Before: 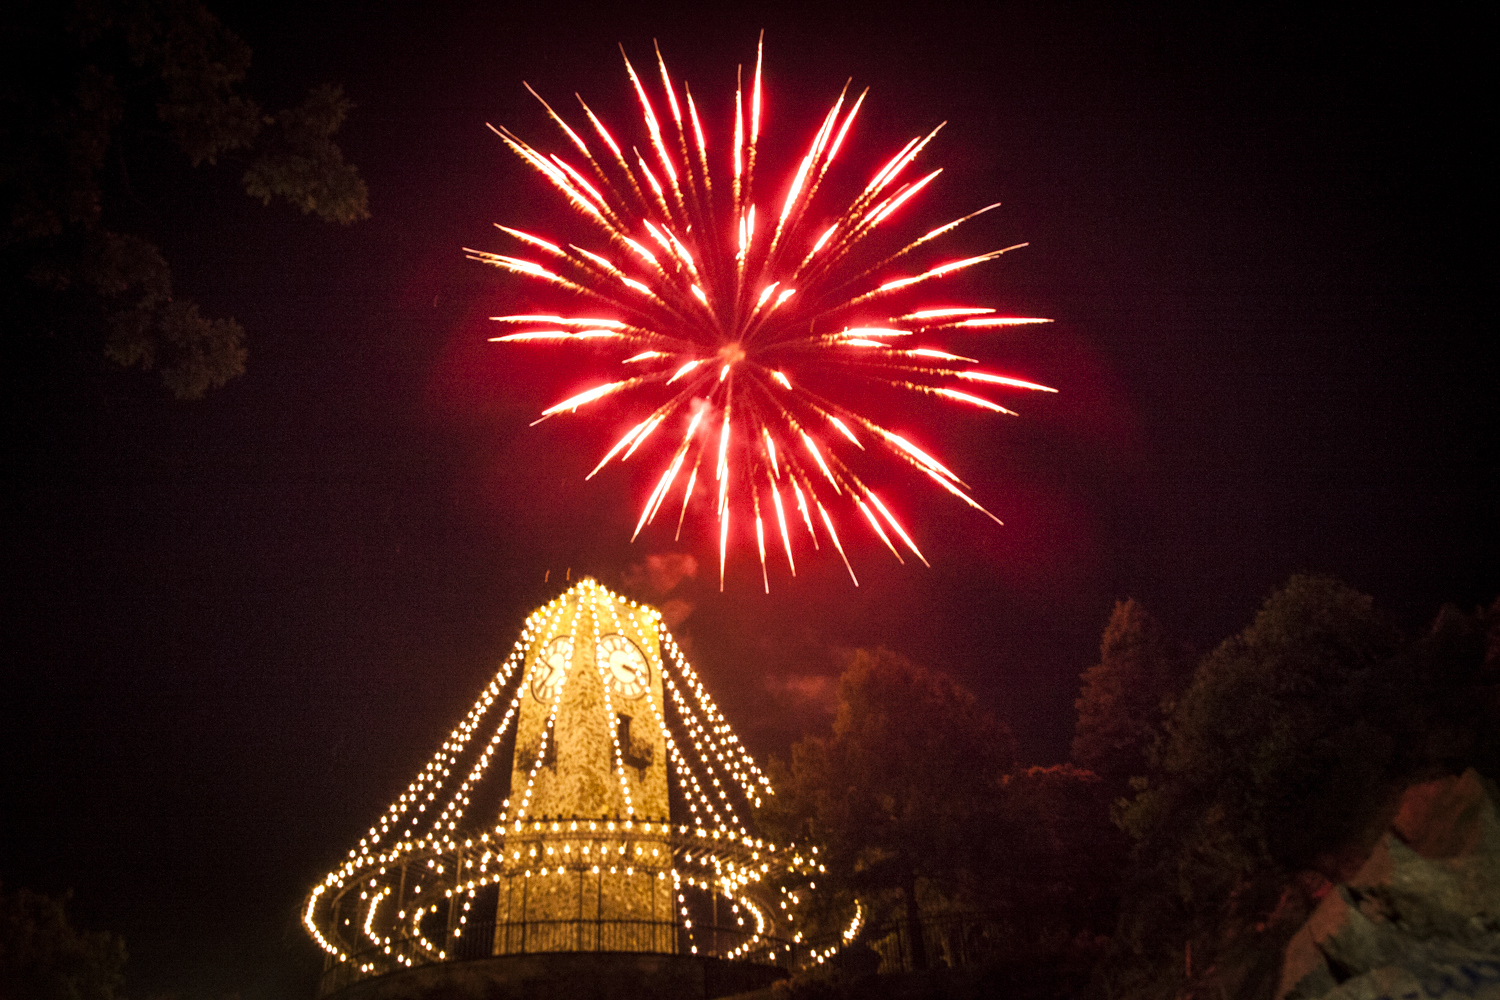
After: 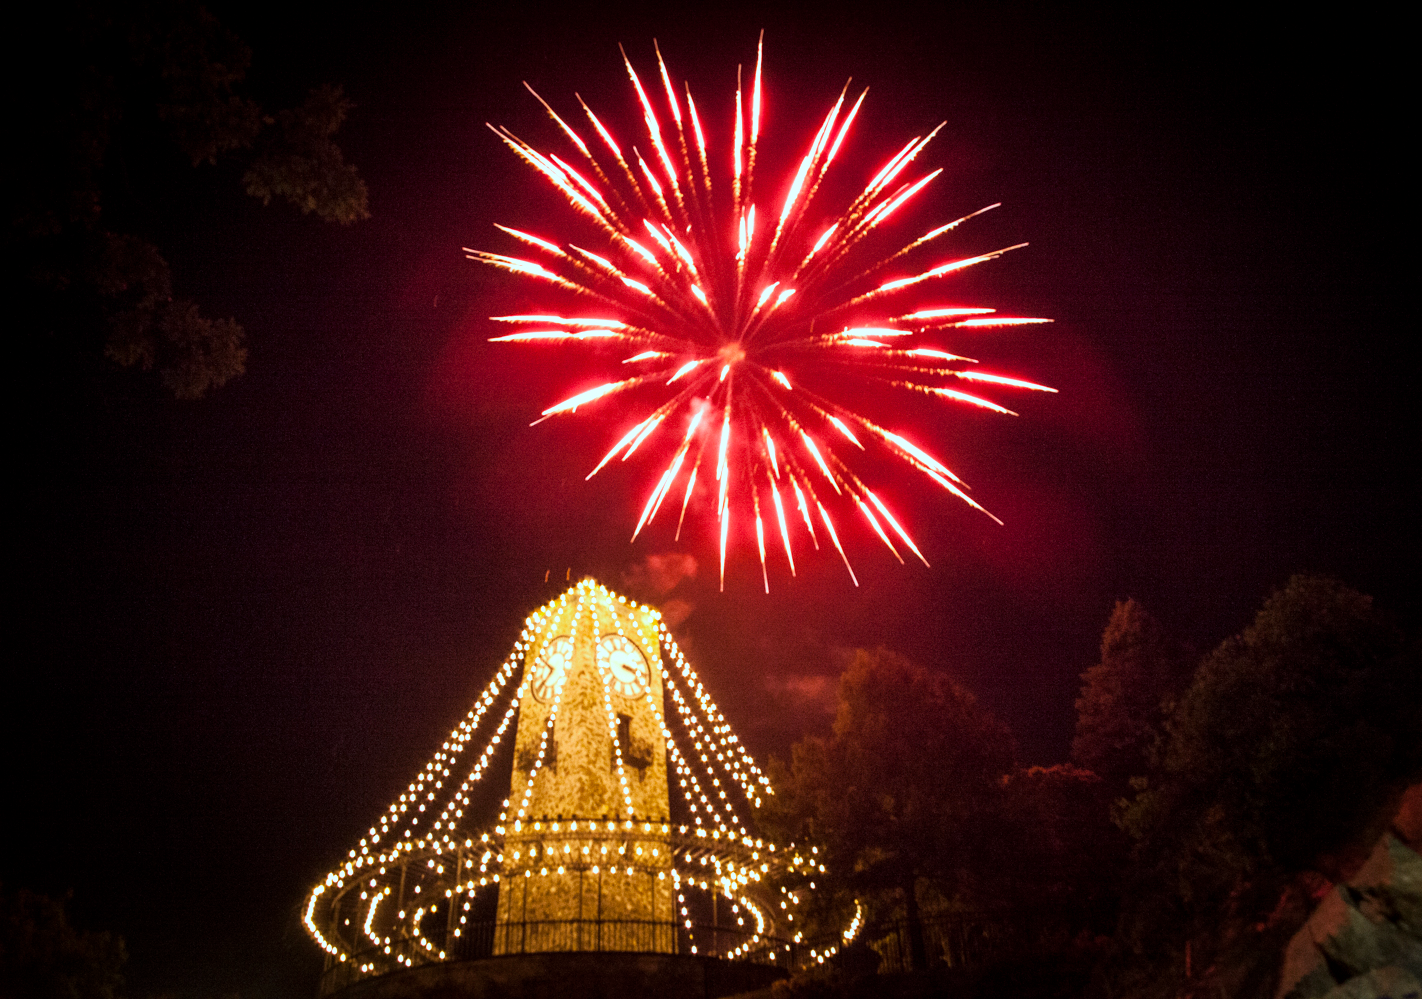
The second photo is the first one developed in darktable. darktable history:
crop and rotate: right 5.167%
white balance: red 0.924, blue 1.095
